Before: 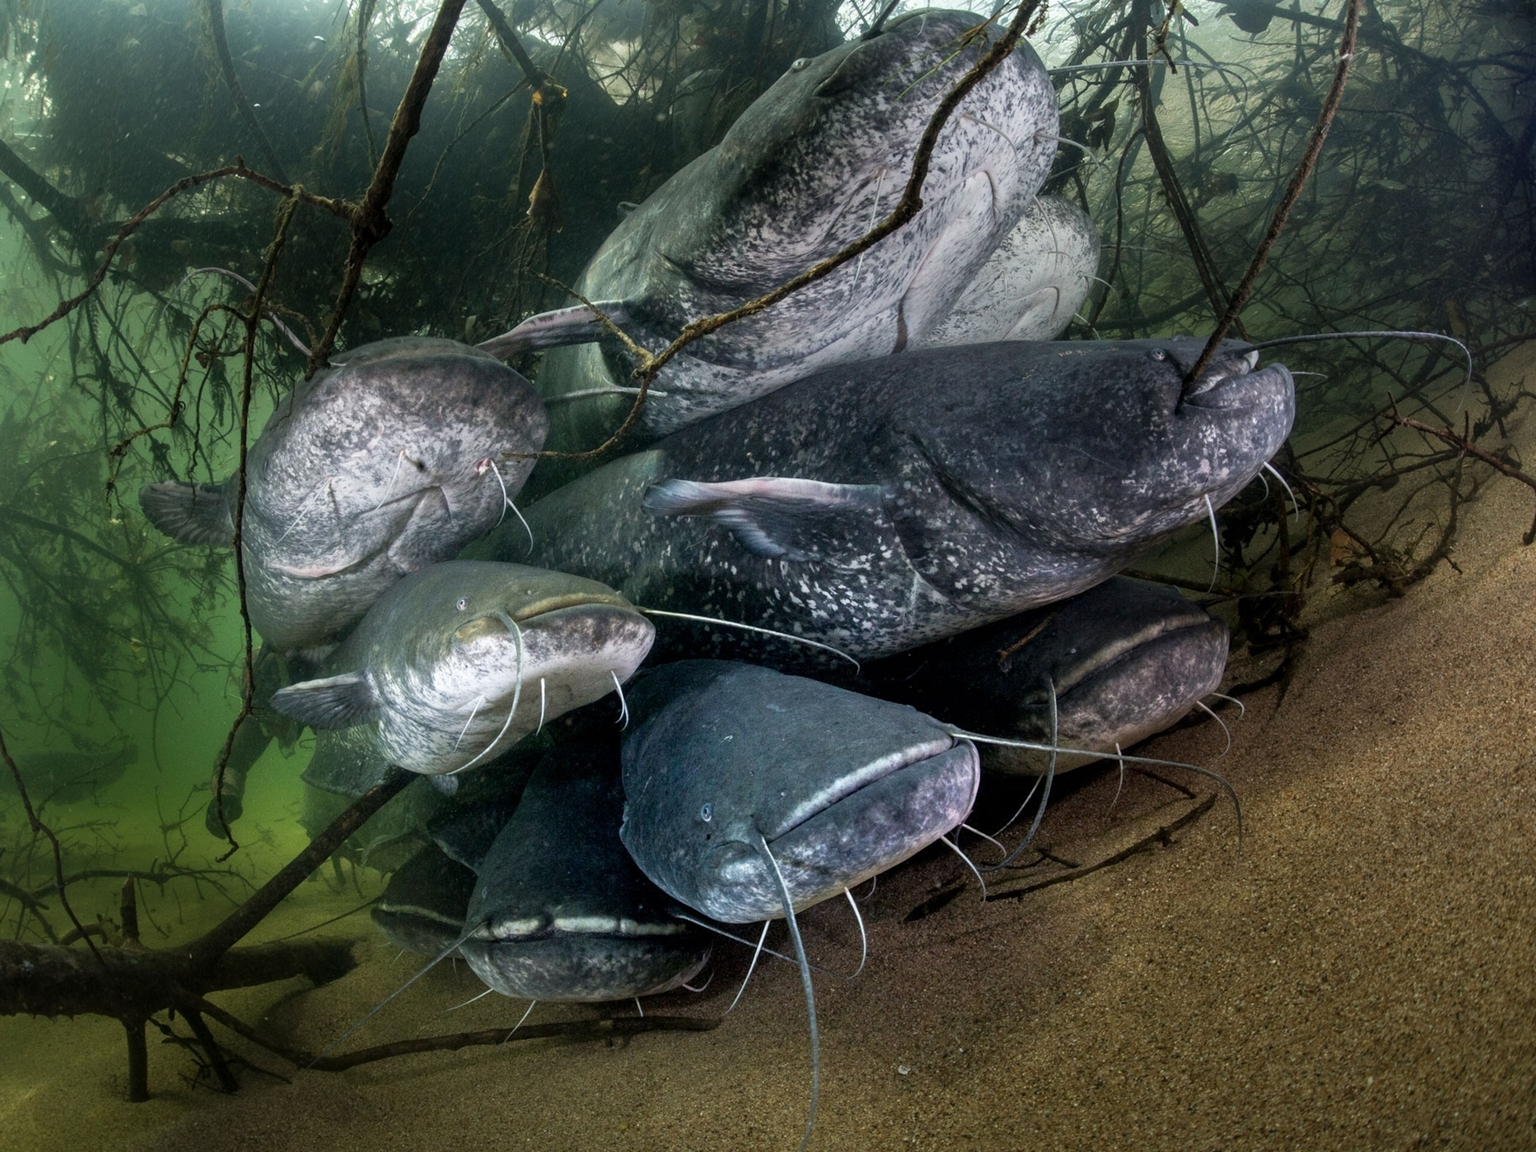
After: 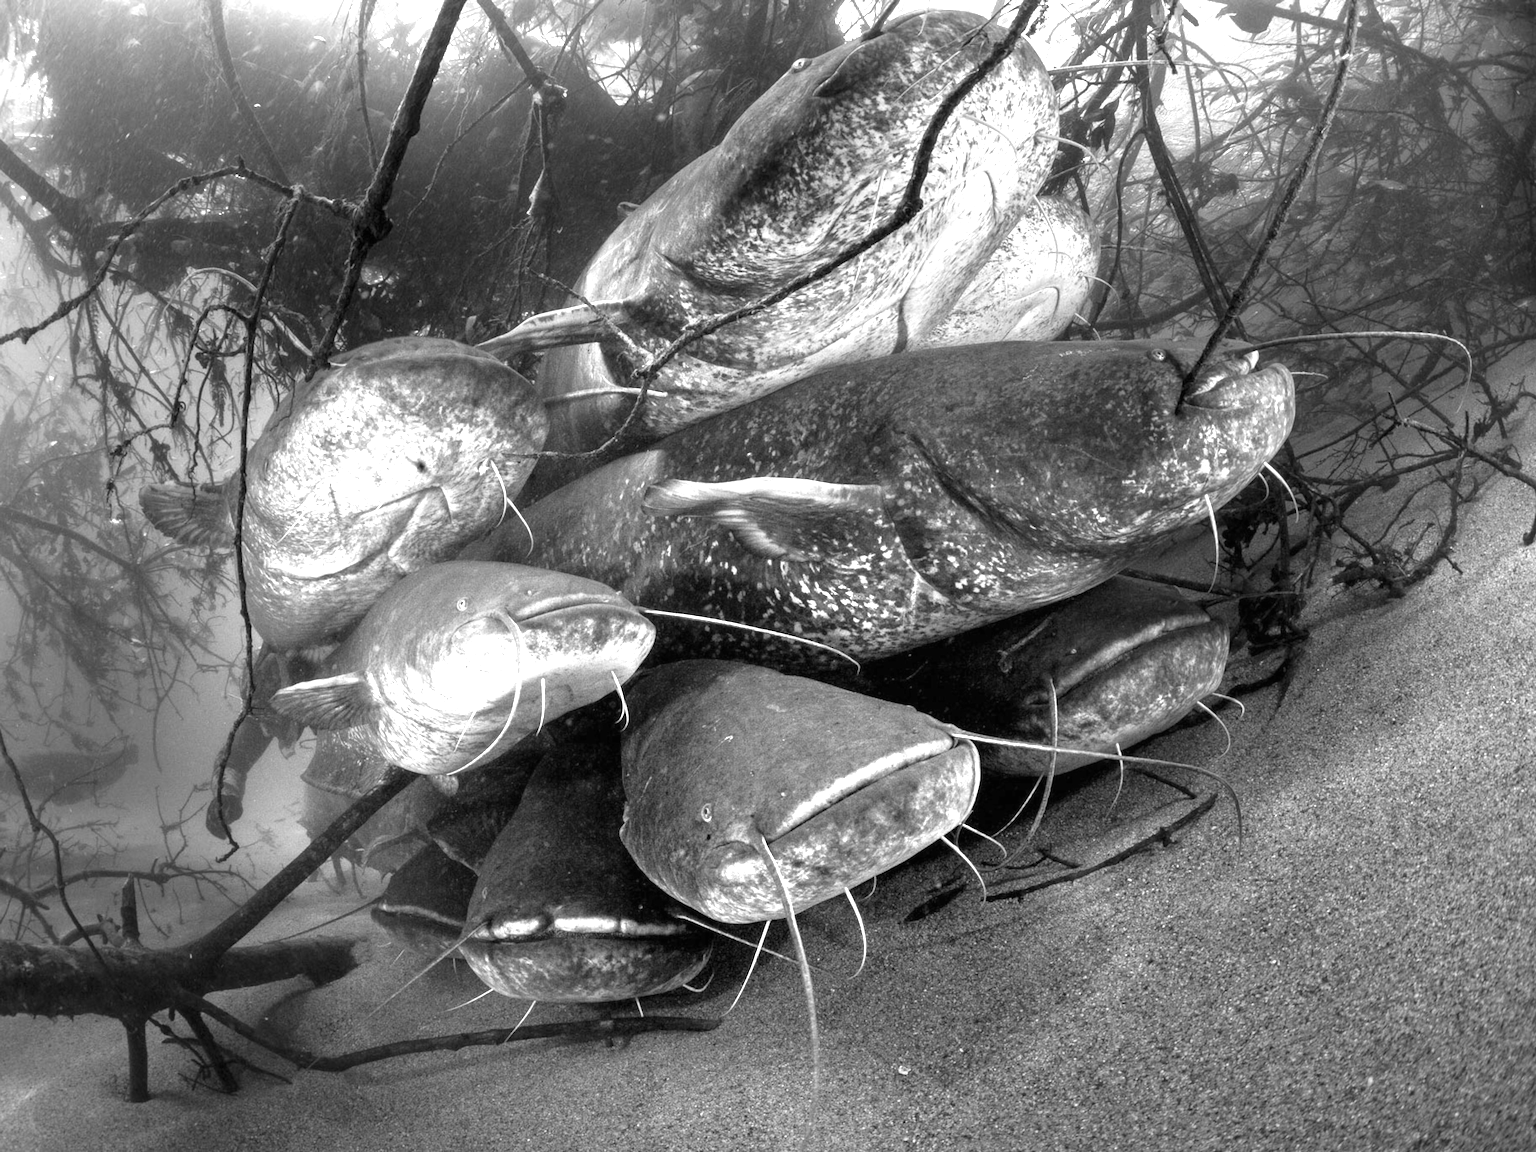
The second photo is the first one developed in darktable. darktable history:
exposure: black level correction 0, exposure 1.5 EV, compensate highlight preservation false
monochrome: a -6.99, b 35.61, size 1.4
